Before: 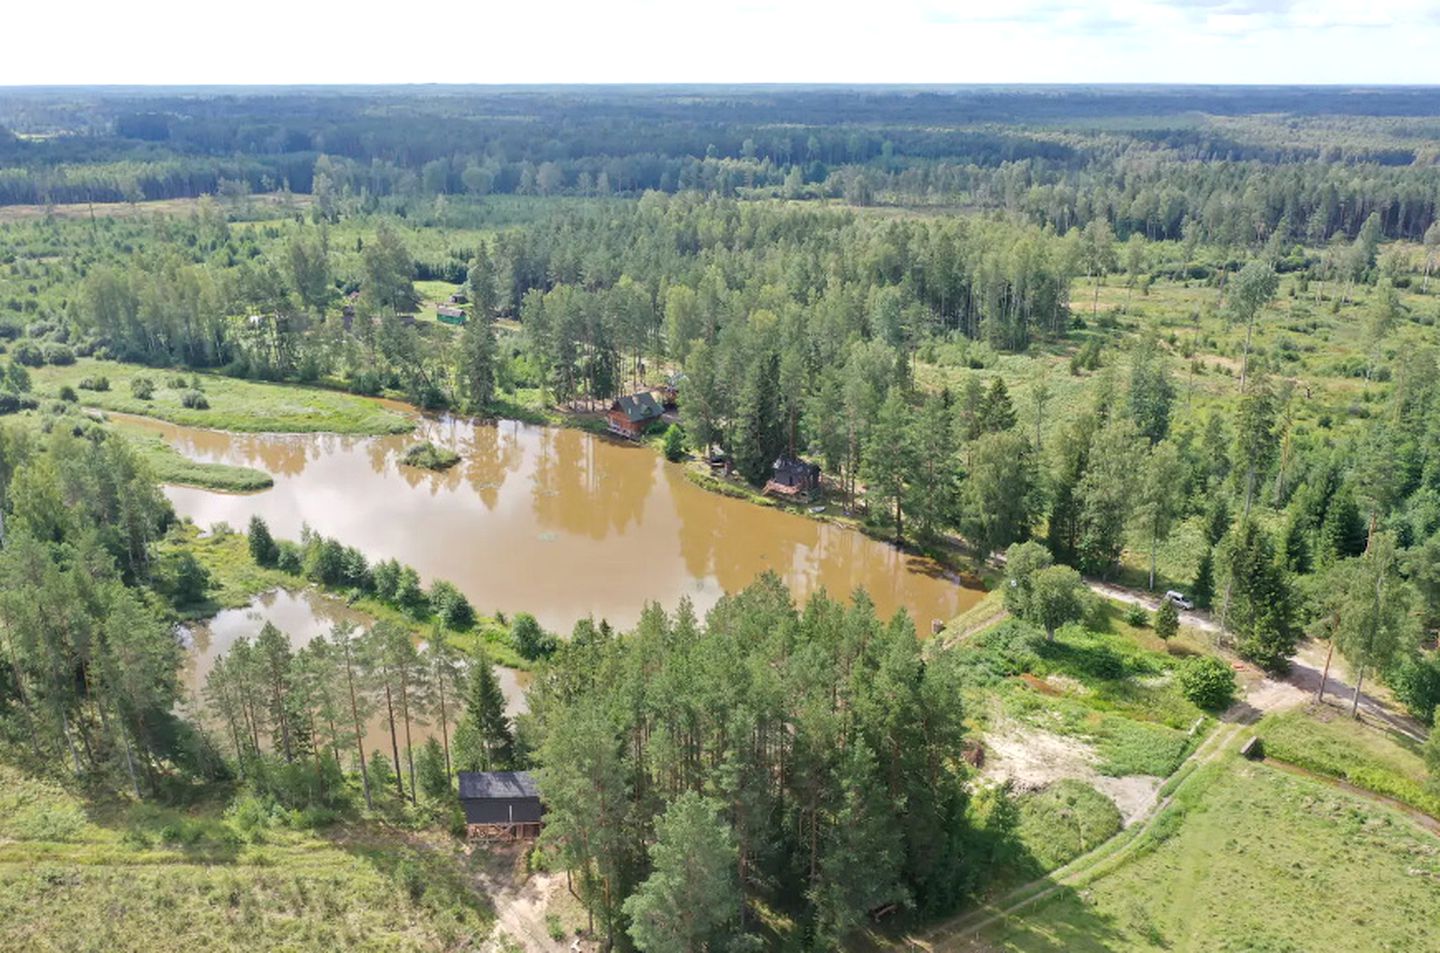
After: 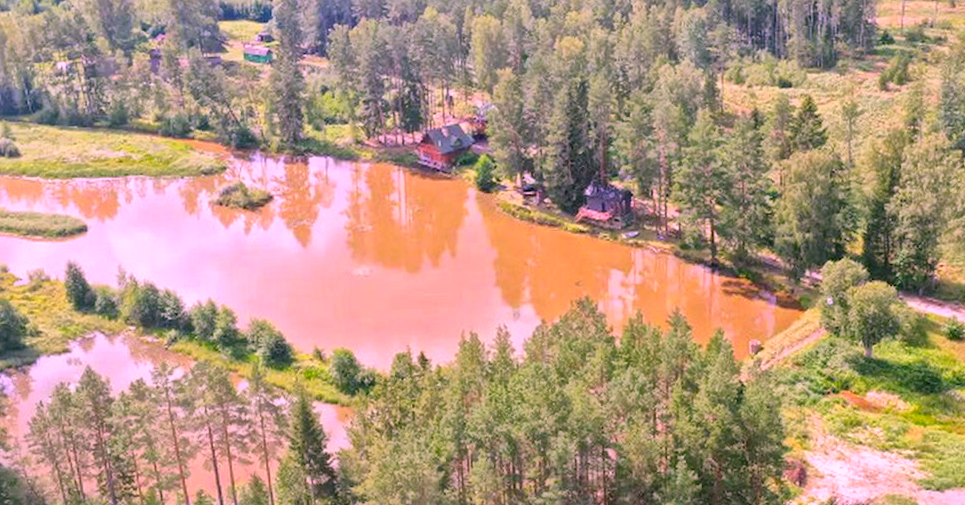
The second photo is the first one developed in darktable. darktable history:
color correction: highlights a* 19.5, highlights b* -11.53, saturation 1.69
global tonemap: drago (1, 100), detail 1
crop: left 11.123%, top 27.61%, right 18.3%, bottom 17.034%
rotate and perspective: rotation -2.12°, lens shift (vertical) 0.009, lens shift (horizontal) -0.008, automatic cropping original format, crop left 0.036, crop right 0.964, crop top 0.05, crop bottom 0.959
